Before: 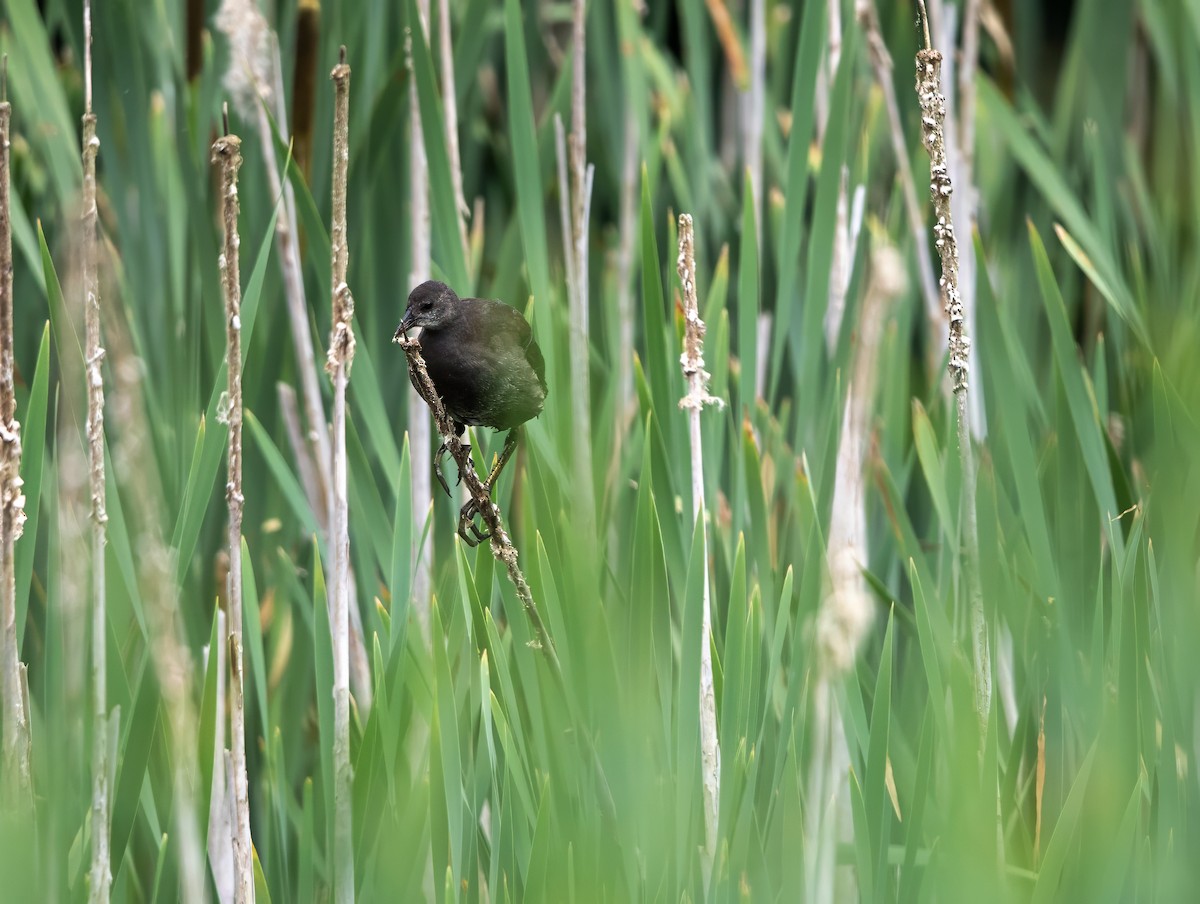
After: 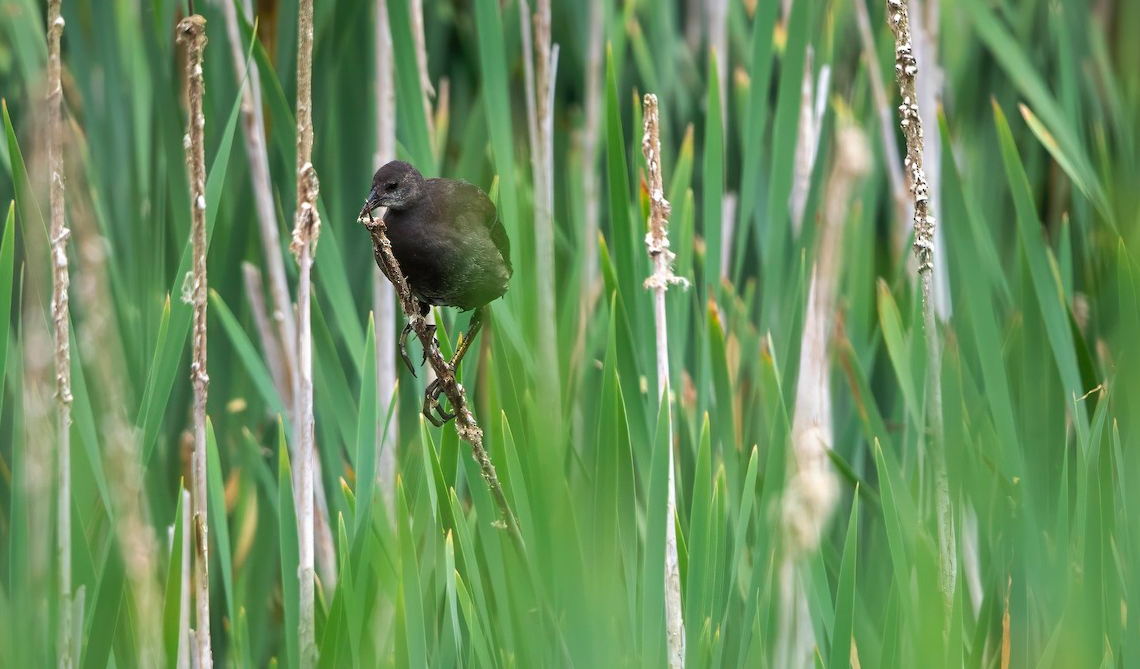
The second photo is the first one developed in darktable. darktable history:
shadows and highlights: on, module defaults
crop and rotate: left 2.991%, top 13.302%, right 1.981%, bottom 12.636%
